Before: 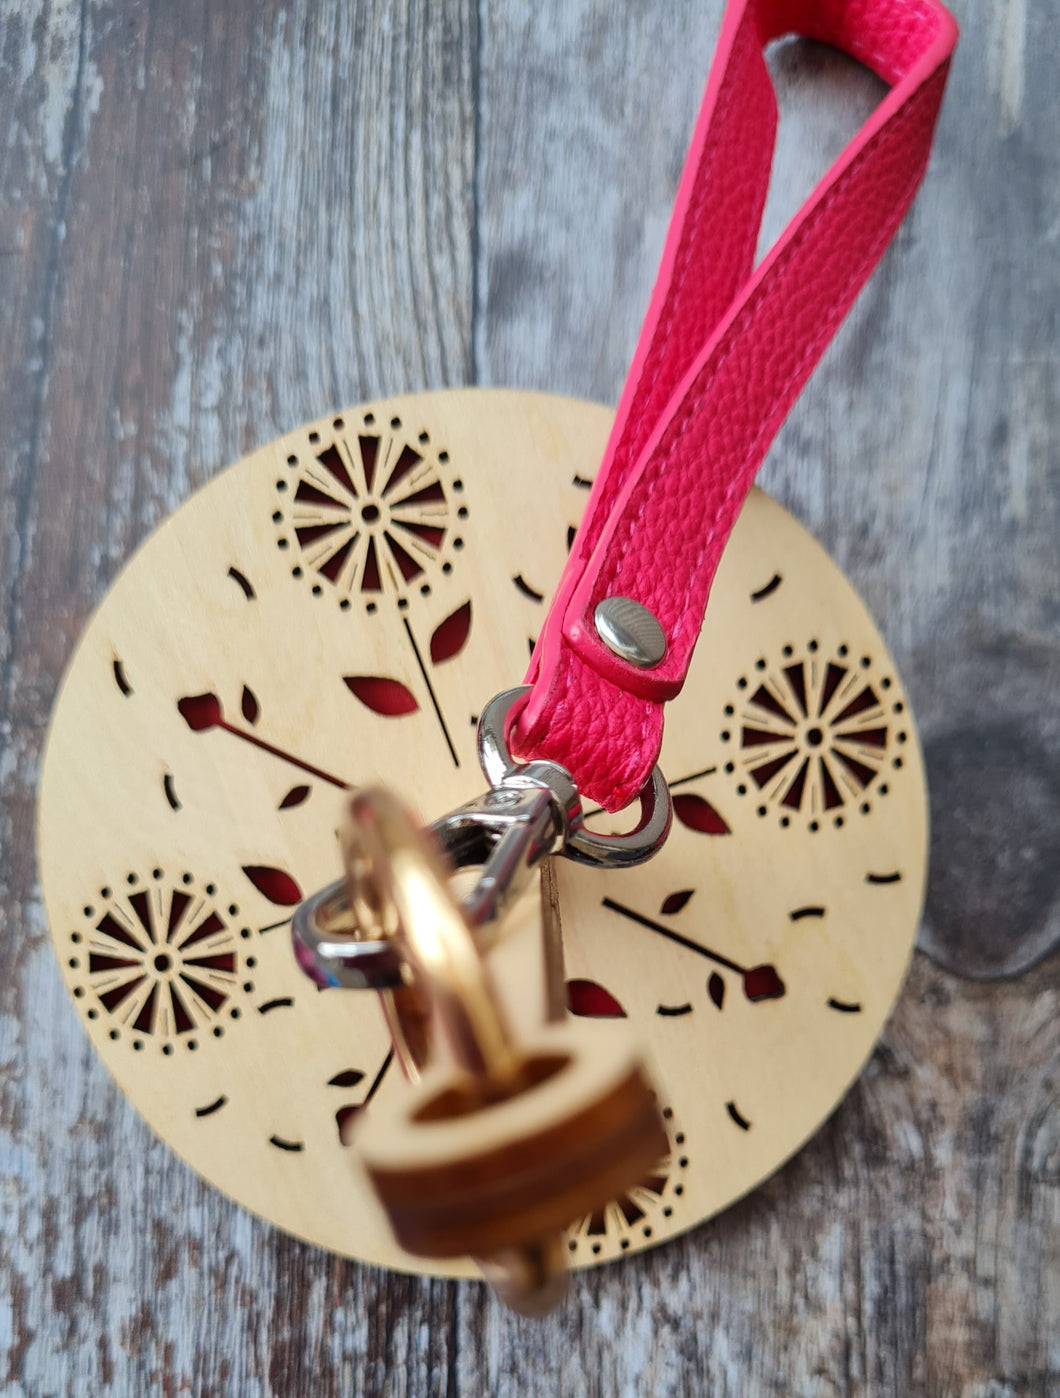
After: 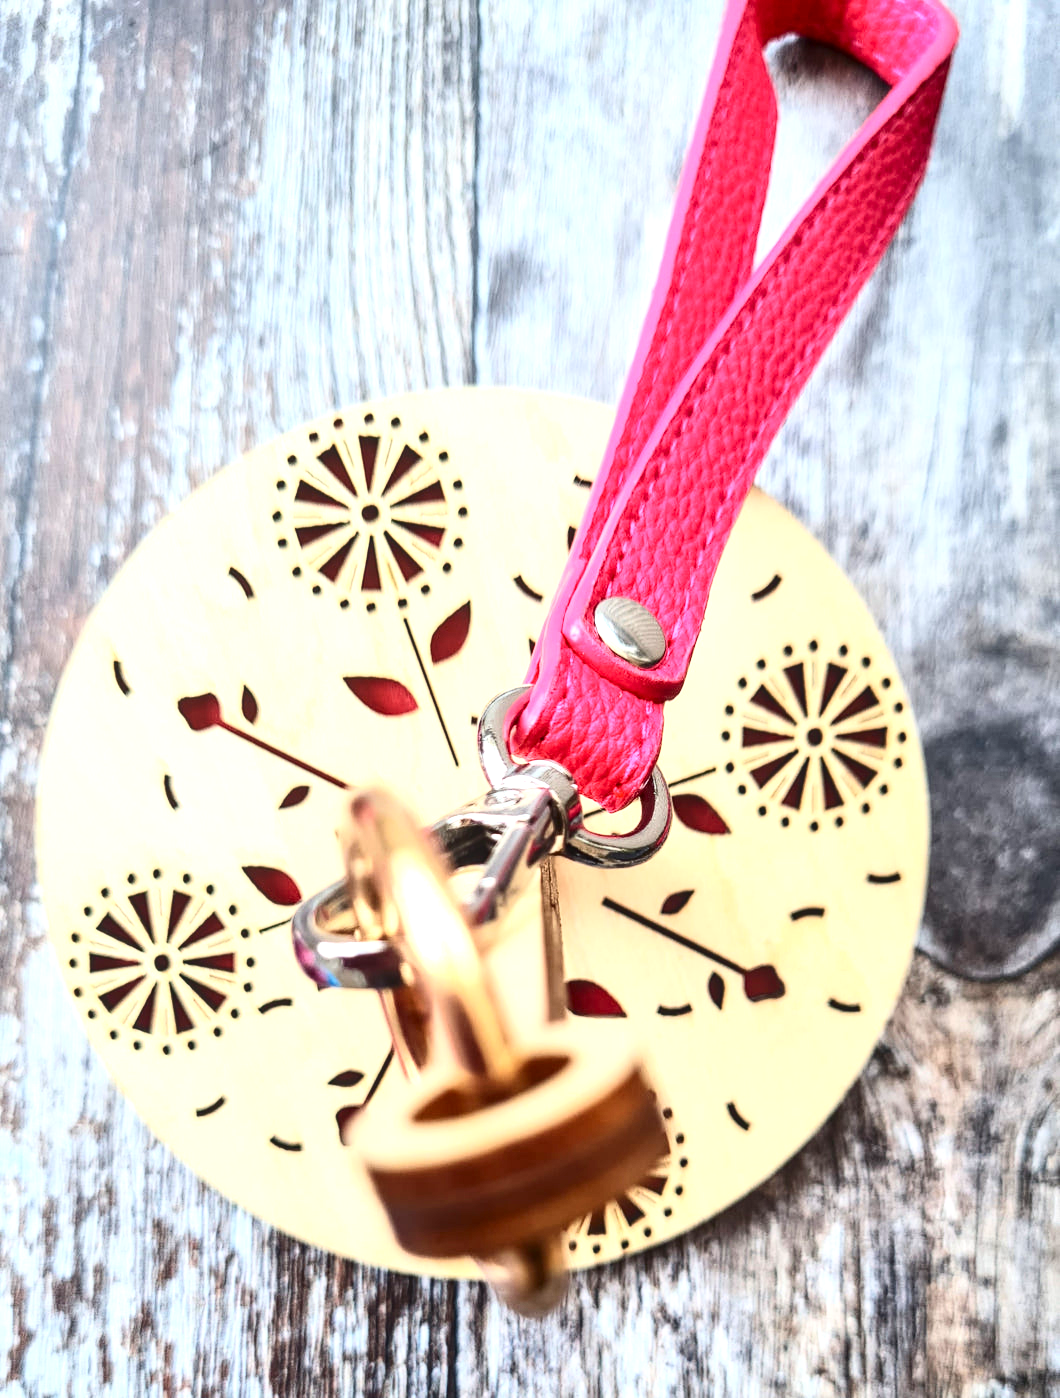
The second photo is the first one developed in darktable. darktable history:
exposure: black level correction 0, exposure 1.2 EV, compensate highlight preservation false
contrast brightness saturation: contrast 0.299
local contrast: on, module defaults
